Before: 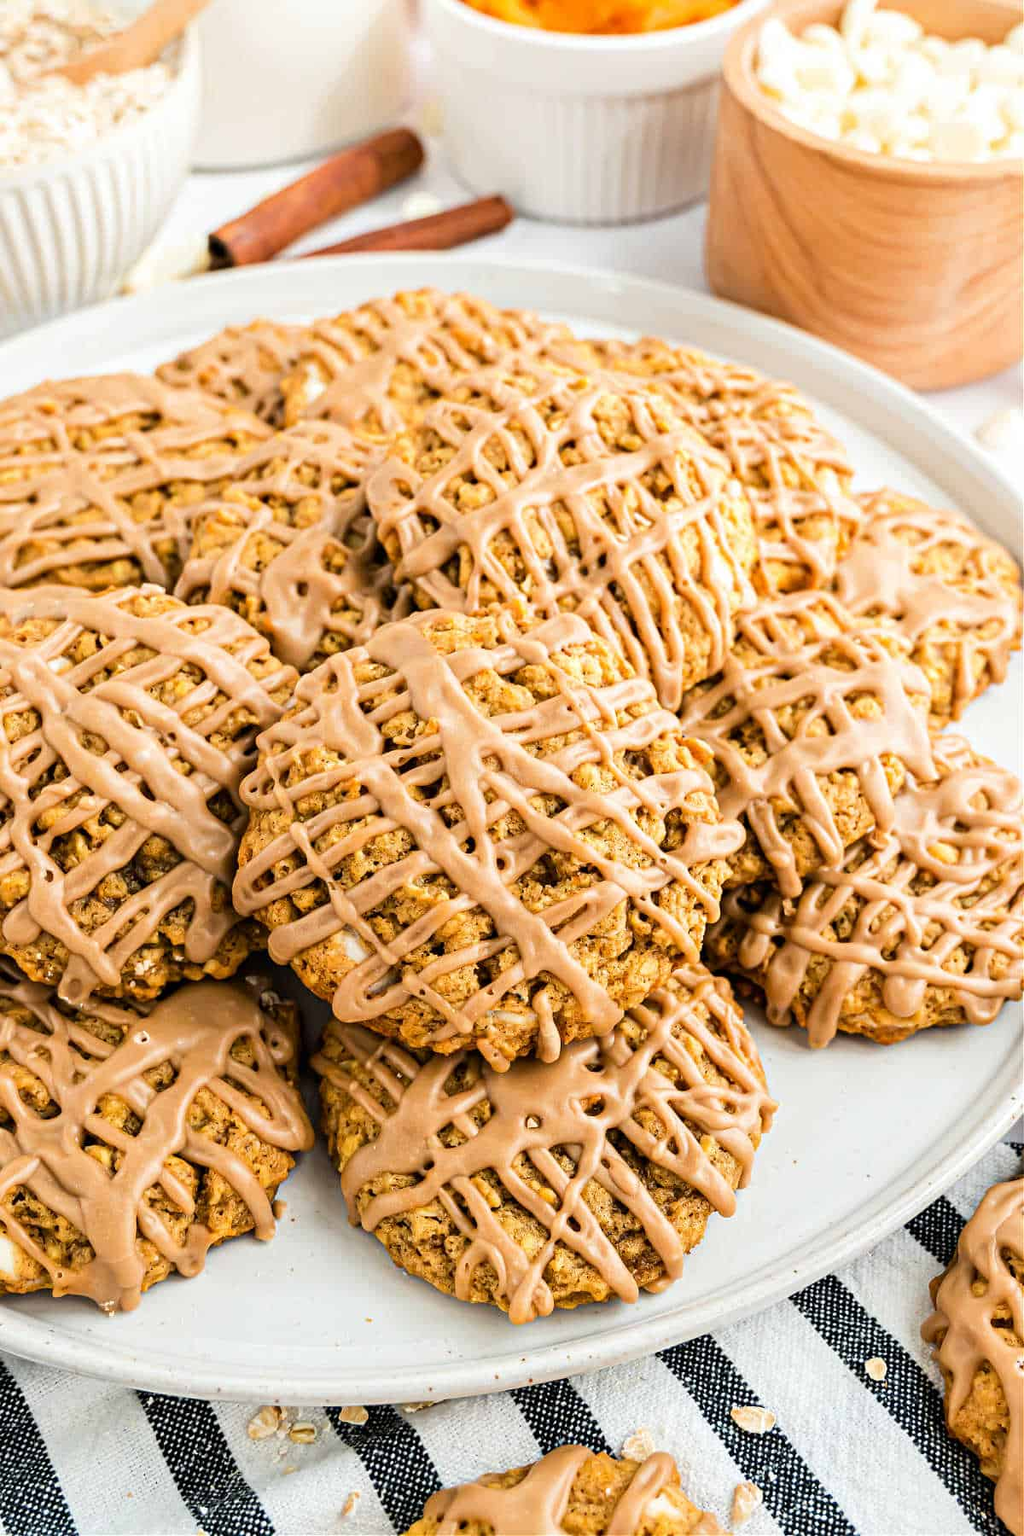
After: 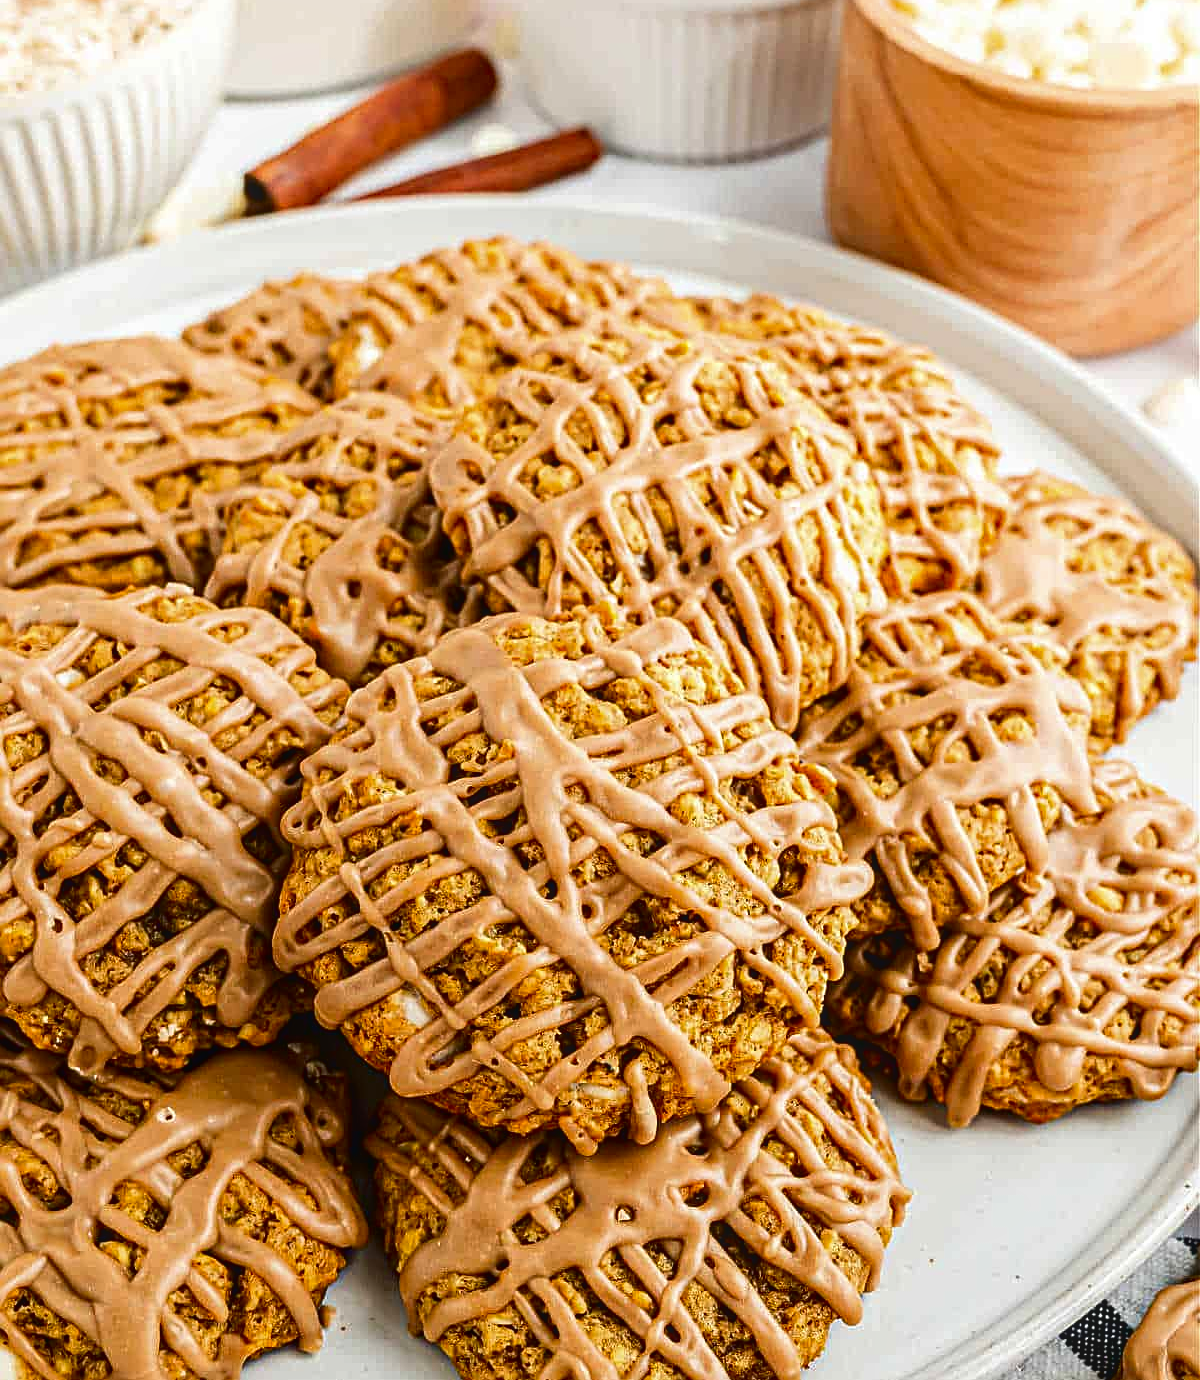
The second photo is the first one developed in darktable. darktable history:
crop: top 5.667%, bottom 17.637%
contrast brightness saturation: contrast 0.1, brightness -0.26, saturation 0.14
local contrast: detail 110%
sharpen: on, module defaults
